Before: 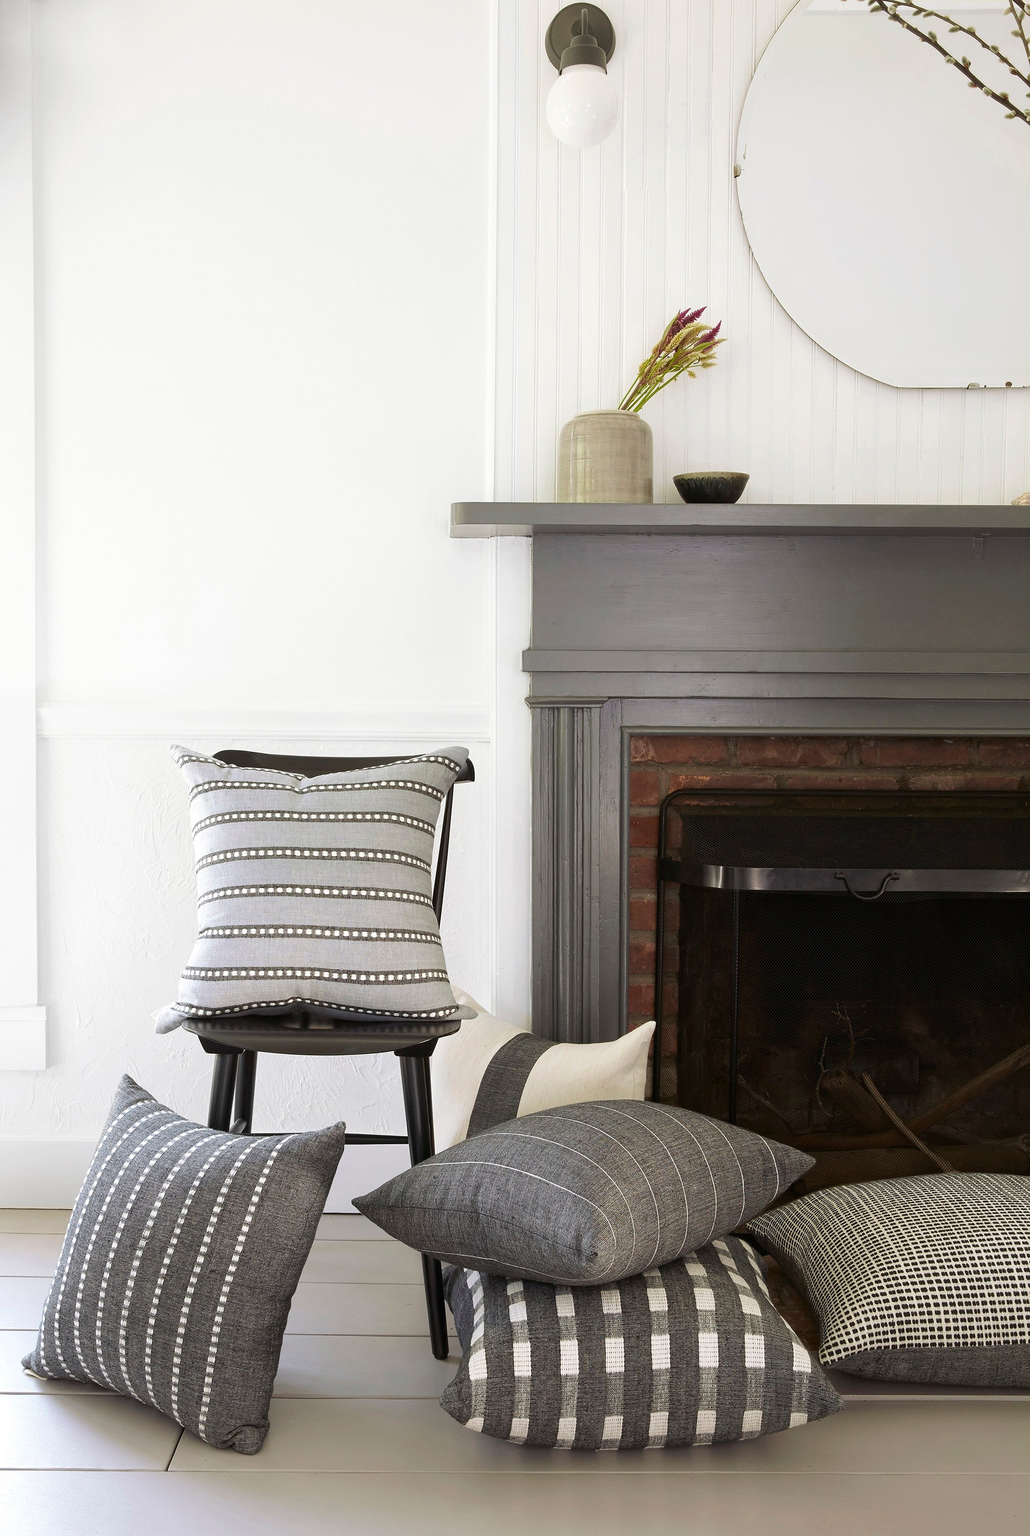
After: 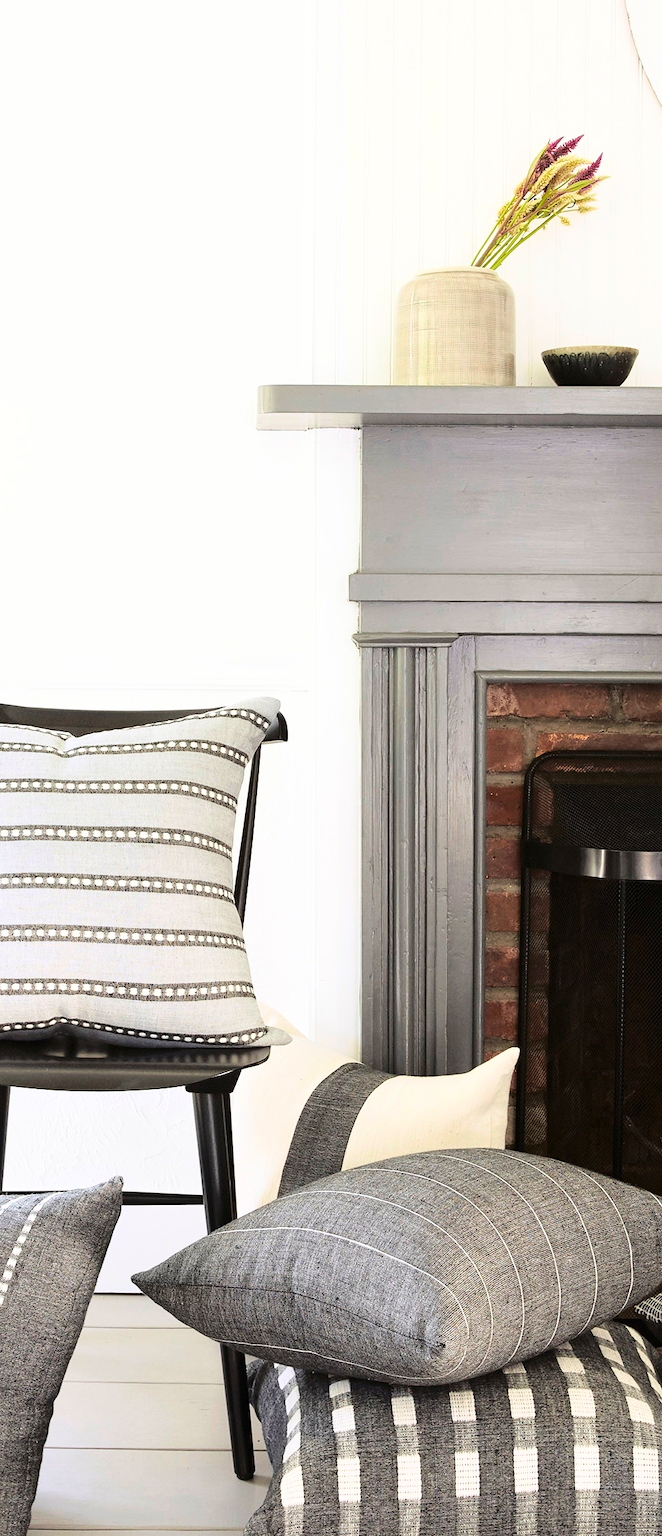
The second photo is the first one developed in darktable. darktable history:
crop and rotate: angle 0.025°, left 24.245%, top 13.084%, right 25.399%, bottom 8.58%
base curve: curves: ch0 [(0, 0) (0.028, 0.03) (0.105, 0.232) (0.387, 0.748) (0.754, 0.968) (1, 1)]
